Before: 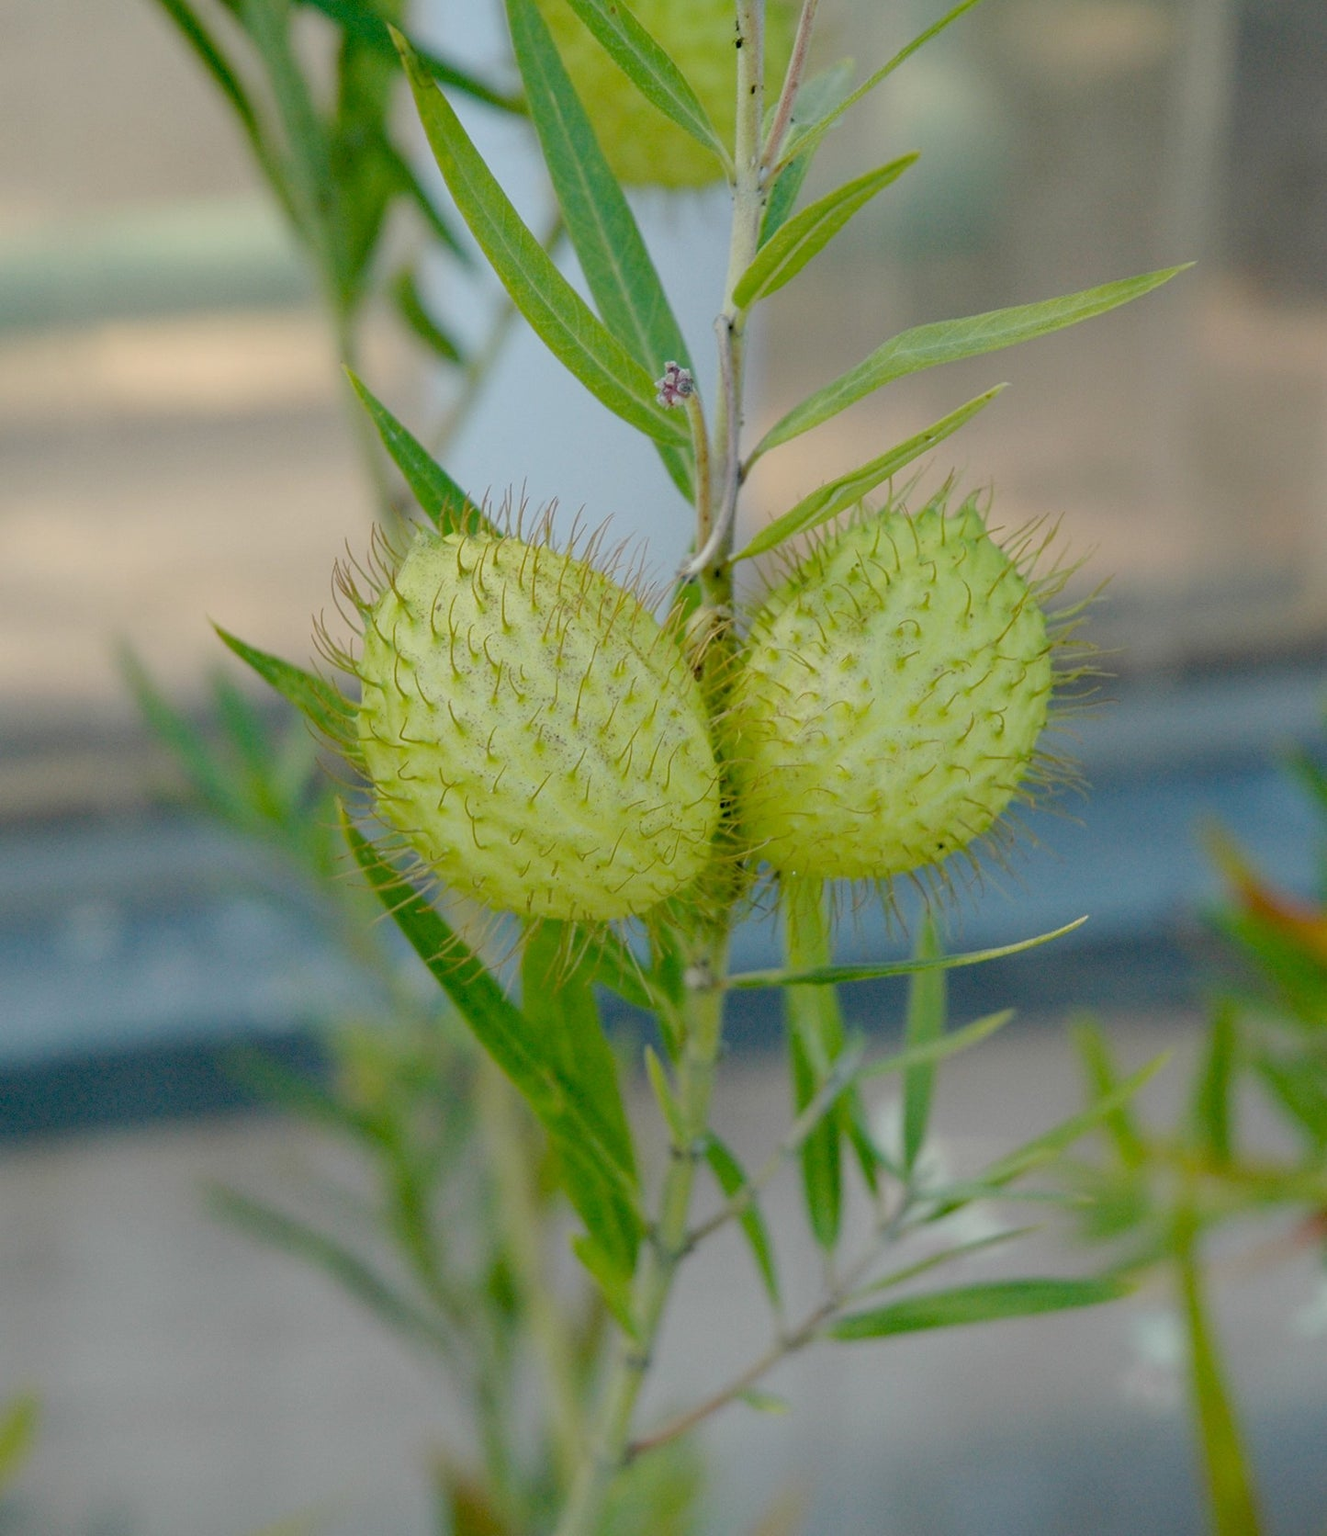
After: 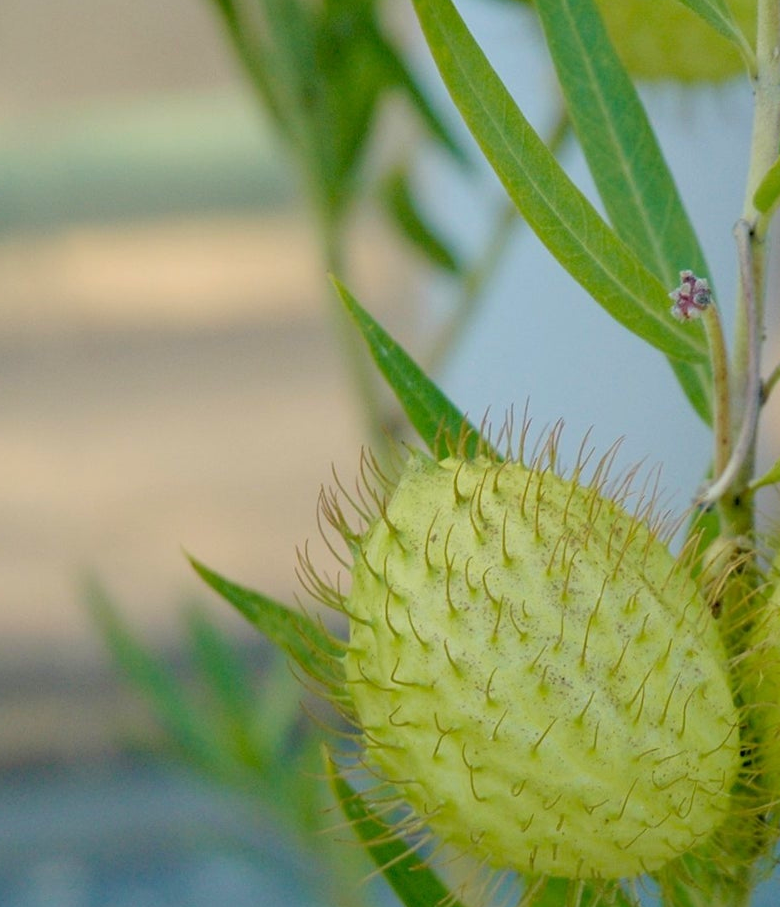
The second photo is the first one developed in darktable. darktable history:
crop and rotate: left 3.052%, top 7.431%, right 42.912%, bottom 38.275%
velvia: on, module defaults
